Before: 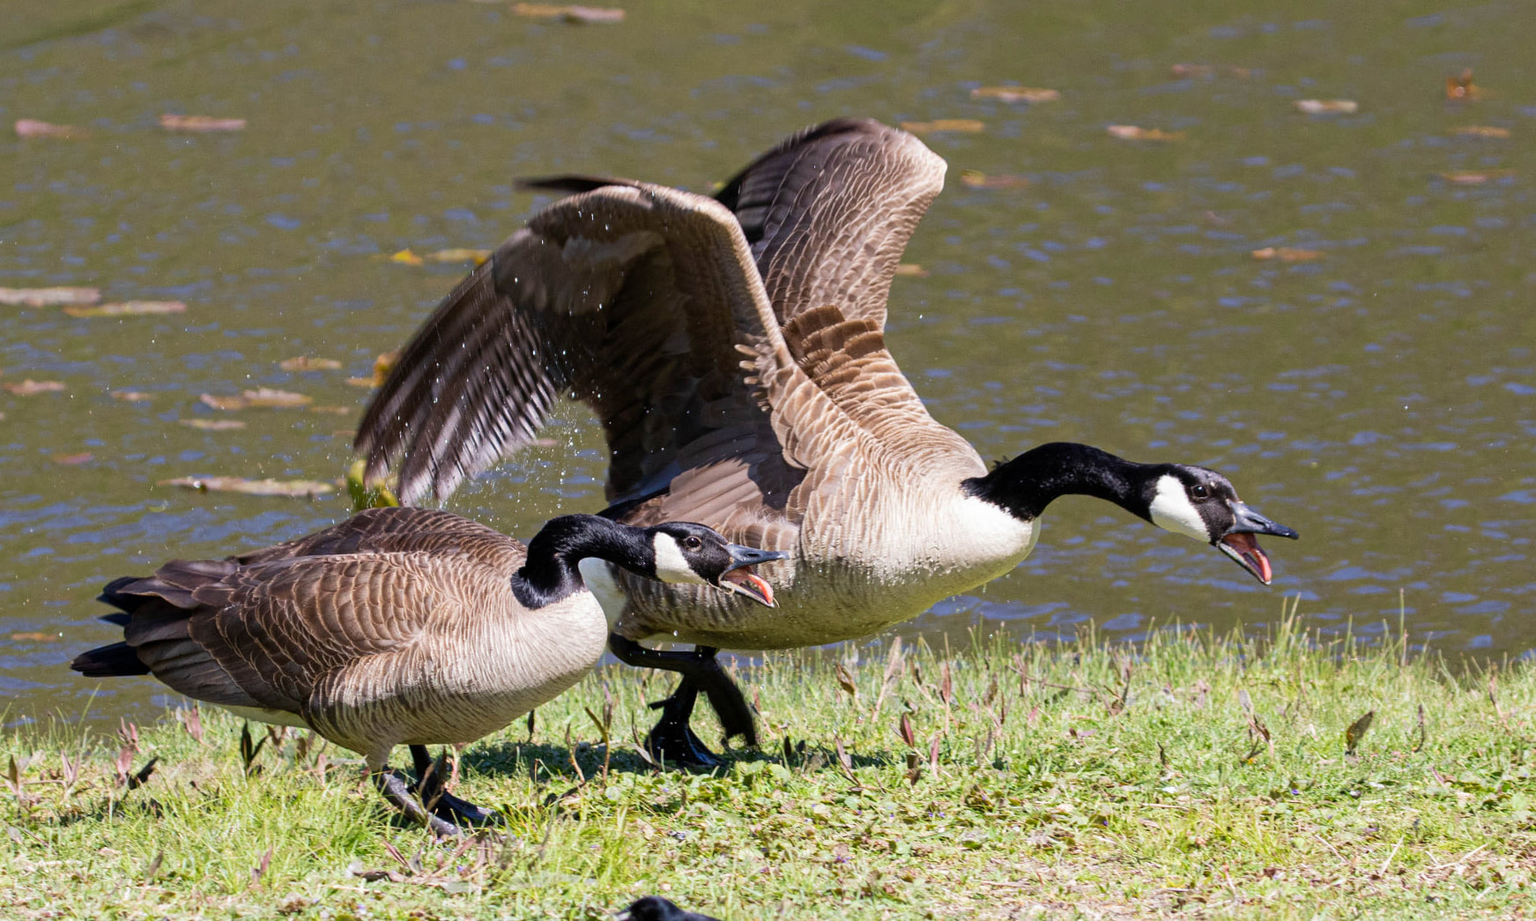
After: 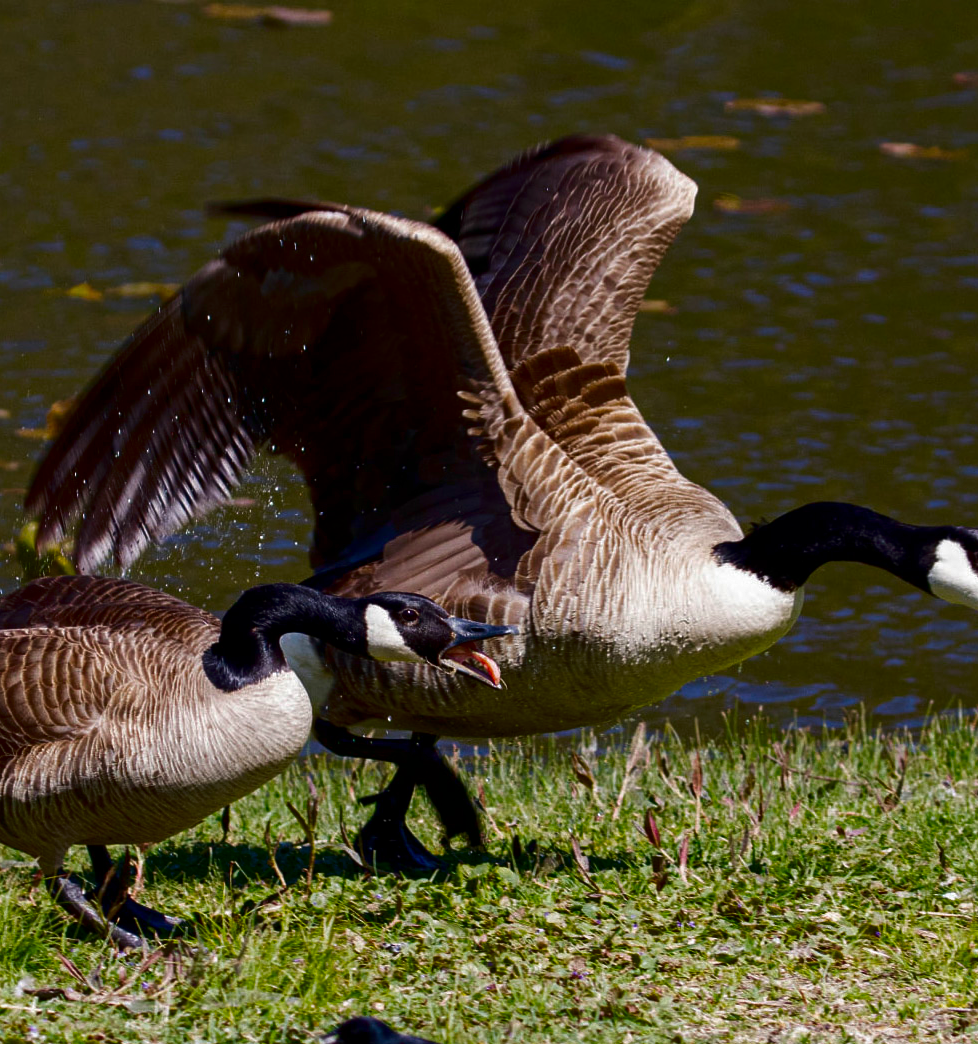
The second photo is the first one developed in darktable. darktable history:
color zones: curves: ch0 [(0, 0.558) (0.143, 0.548) (0.286, 0.447) (0.429, 0.259) (0.571, 0.5) (0.714, 0.5) (0.857, 0.593) (1, 0.558)]; ch1 [(0, 0.543) (0.01, 0.544) (0.12, 0.492) (0.248, 0.458) (0.5, 0.534) (0.748, 0.5) (0.99, 0.469) (1, 0.543)]; ch2 [(0, 0.507) (0.143, 0.522) (0.286, 0.505) (0.429, 0.5) (0.571, 0.5) (0.714, 0.5) (0.857, 0.5) (1, 0.507)]
color balance rgb: perceptual saturation grading › global saturation 20%, global vibrance 20%
contrast brightness saturation: brightness -0.52
crop: left 21.674%, right 22.086%
